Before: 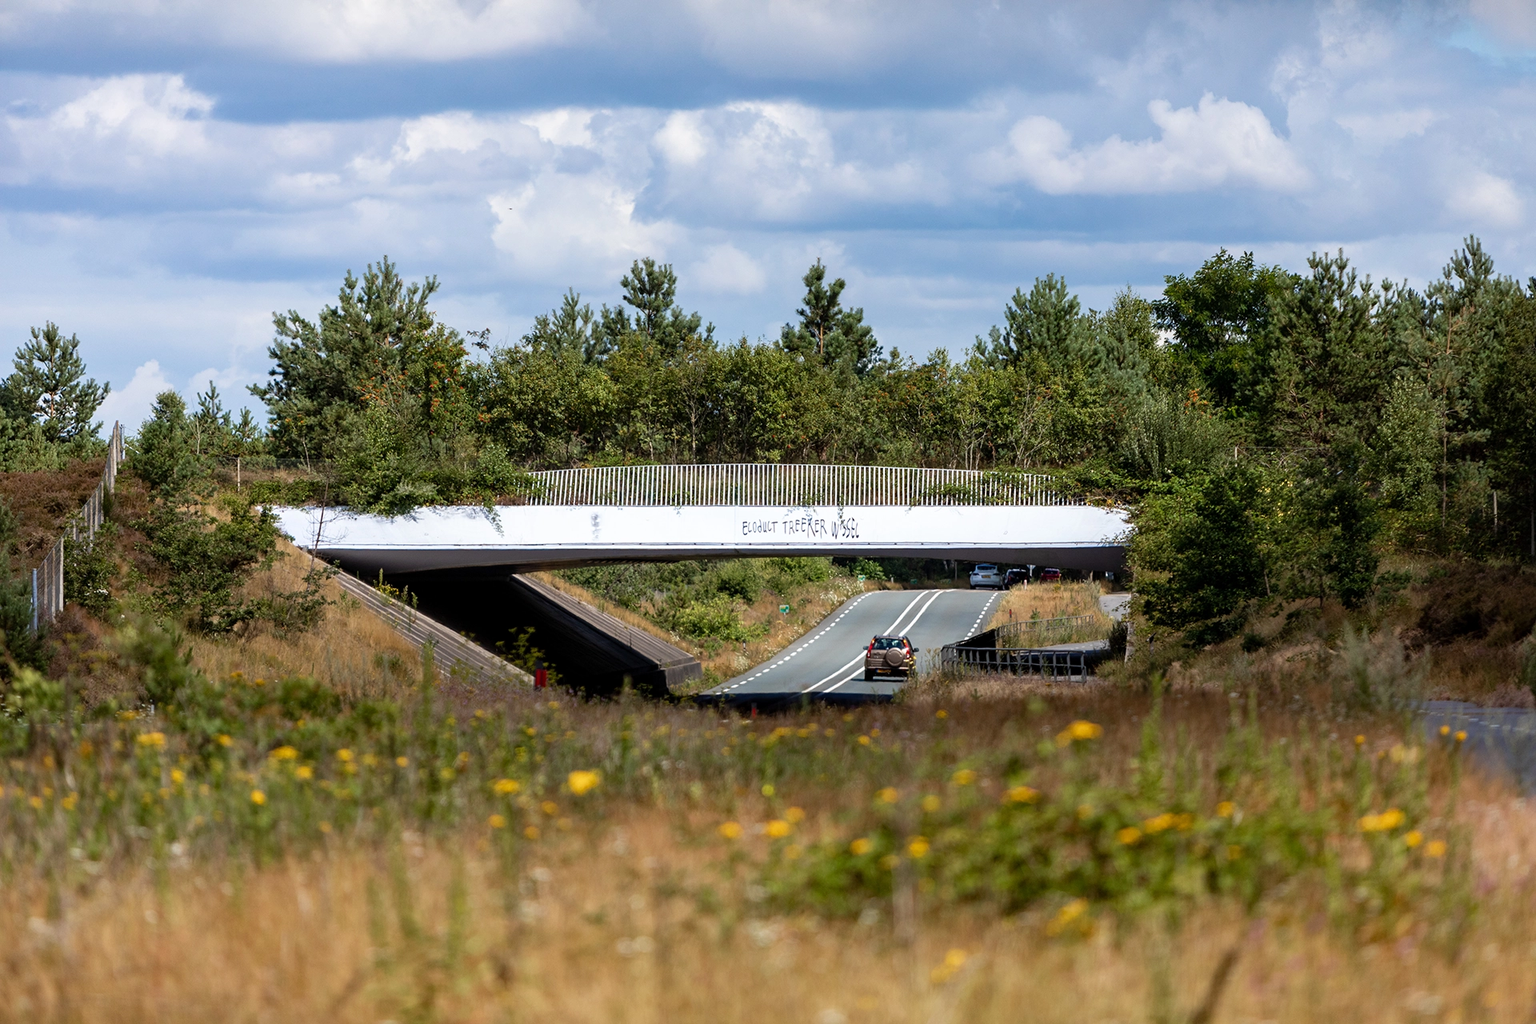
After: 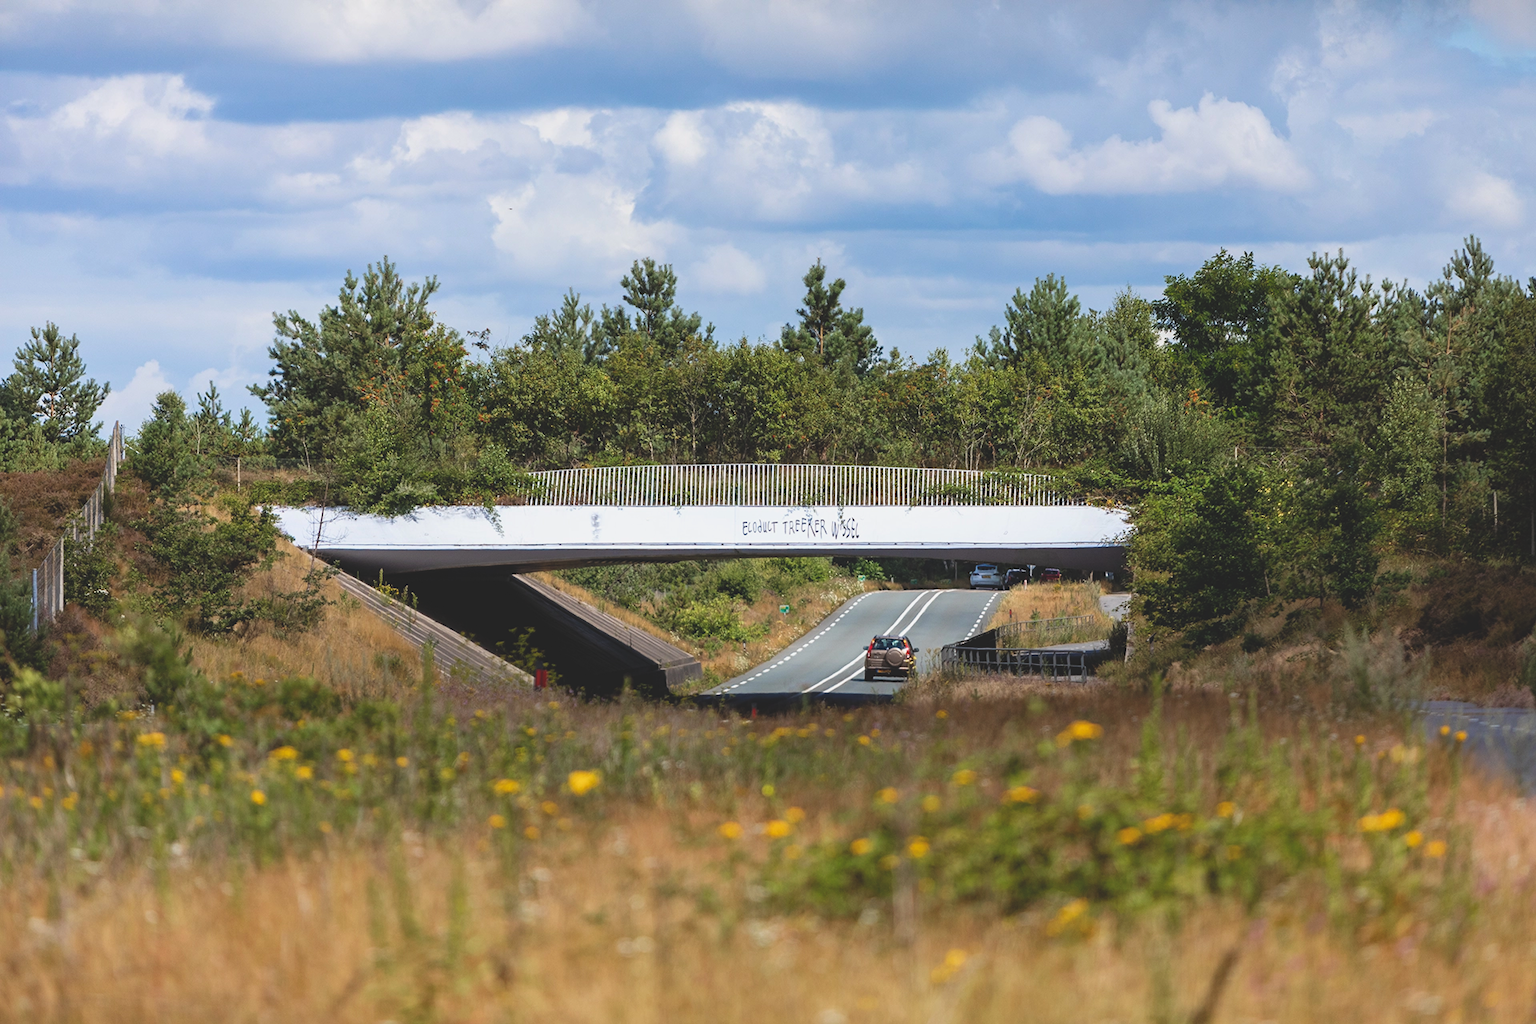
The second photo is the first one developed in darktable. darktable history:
exposure: black level correction -0.014, exposure -0.188 EV, compensate exposure bias true, compensate highlight preservation false
contrast brightness saturation: contrast 0.028, brightness 0.066, saturation 0.123
